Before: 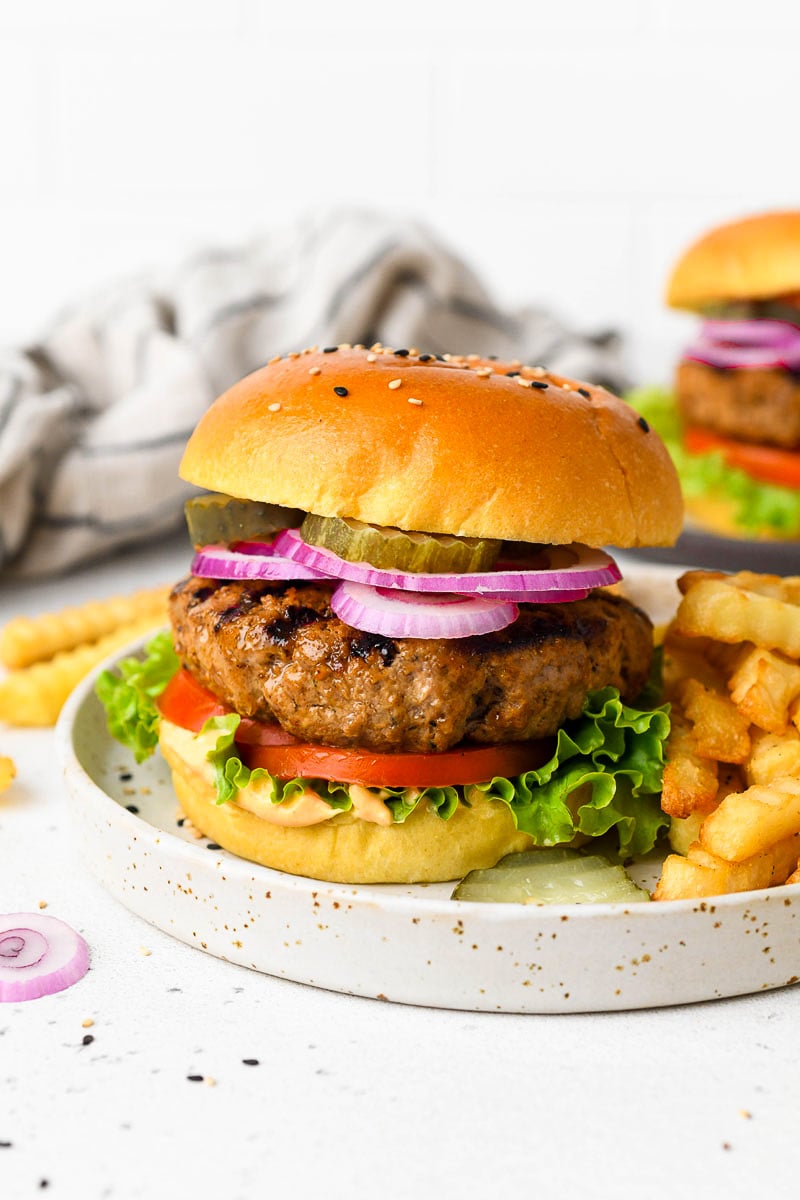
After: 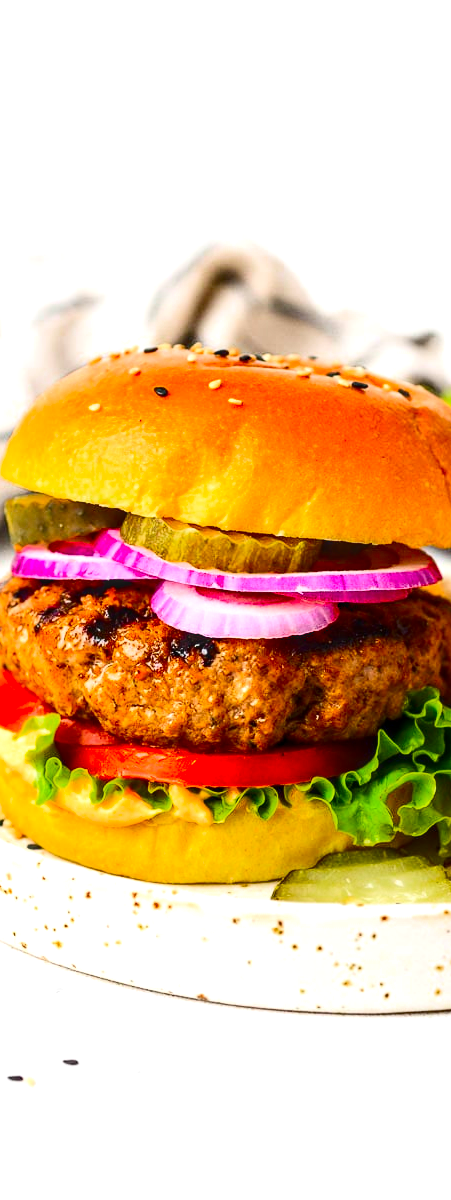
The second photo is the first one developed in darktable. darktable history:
crop and rotate: left 22.567%, right 20.961%
contrast brightness saturation: contrast 0.284
local contrast: on, module defaults
exposure: exposure 0.787 EV, compensate highlight preservation false
haze removal: compatibility mode true, adaptive false
color zones: curves: ch0 [(0, 0.425) (0.143, 0.422) (0.286, 0.42) (0.429, 0.419) (0.571, 0.419) (0.714, 0.42) (0.857, 0.422) (1, 0.425)]; ch1 [(0, 0.666) (0.143, 0.669) (0.286, 0.671) (0.429, 0.67) (0.571, 0.67) (0.714, 0.67) (0.857, 0.67) (1, 0.666)]
